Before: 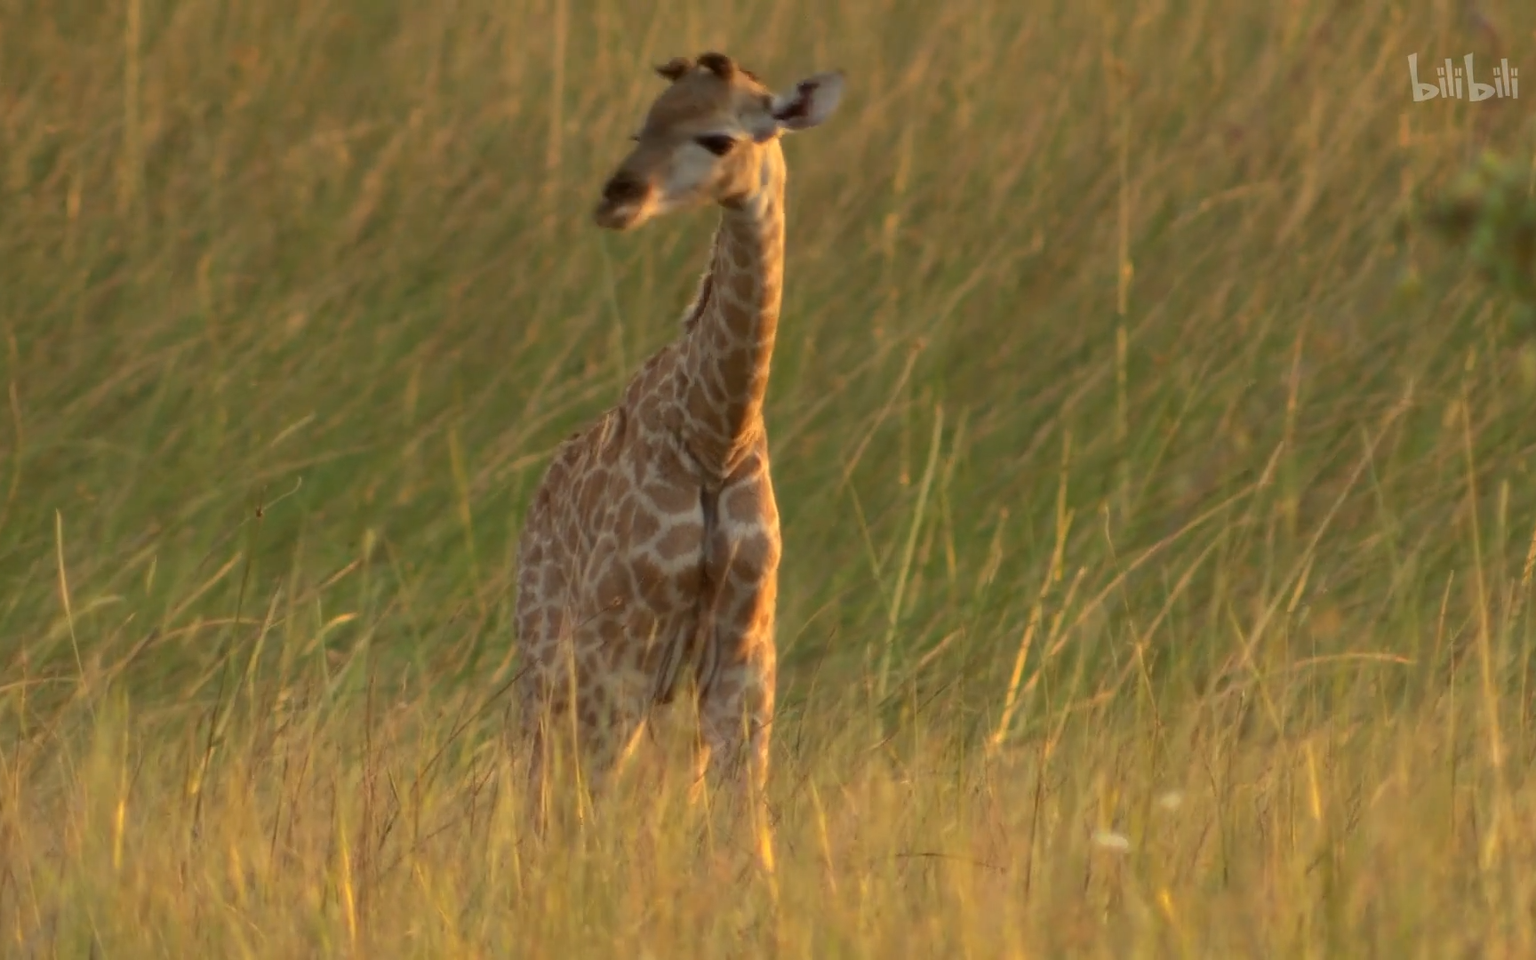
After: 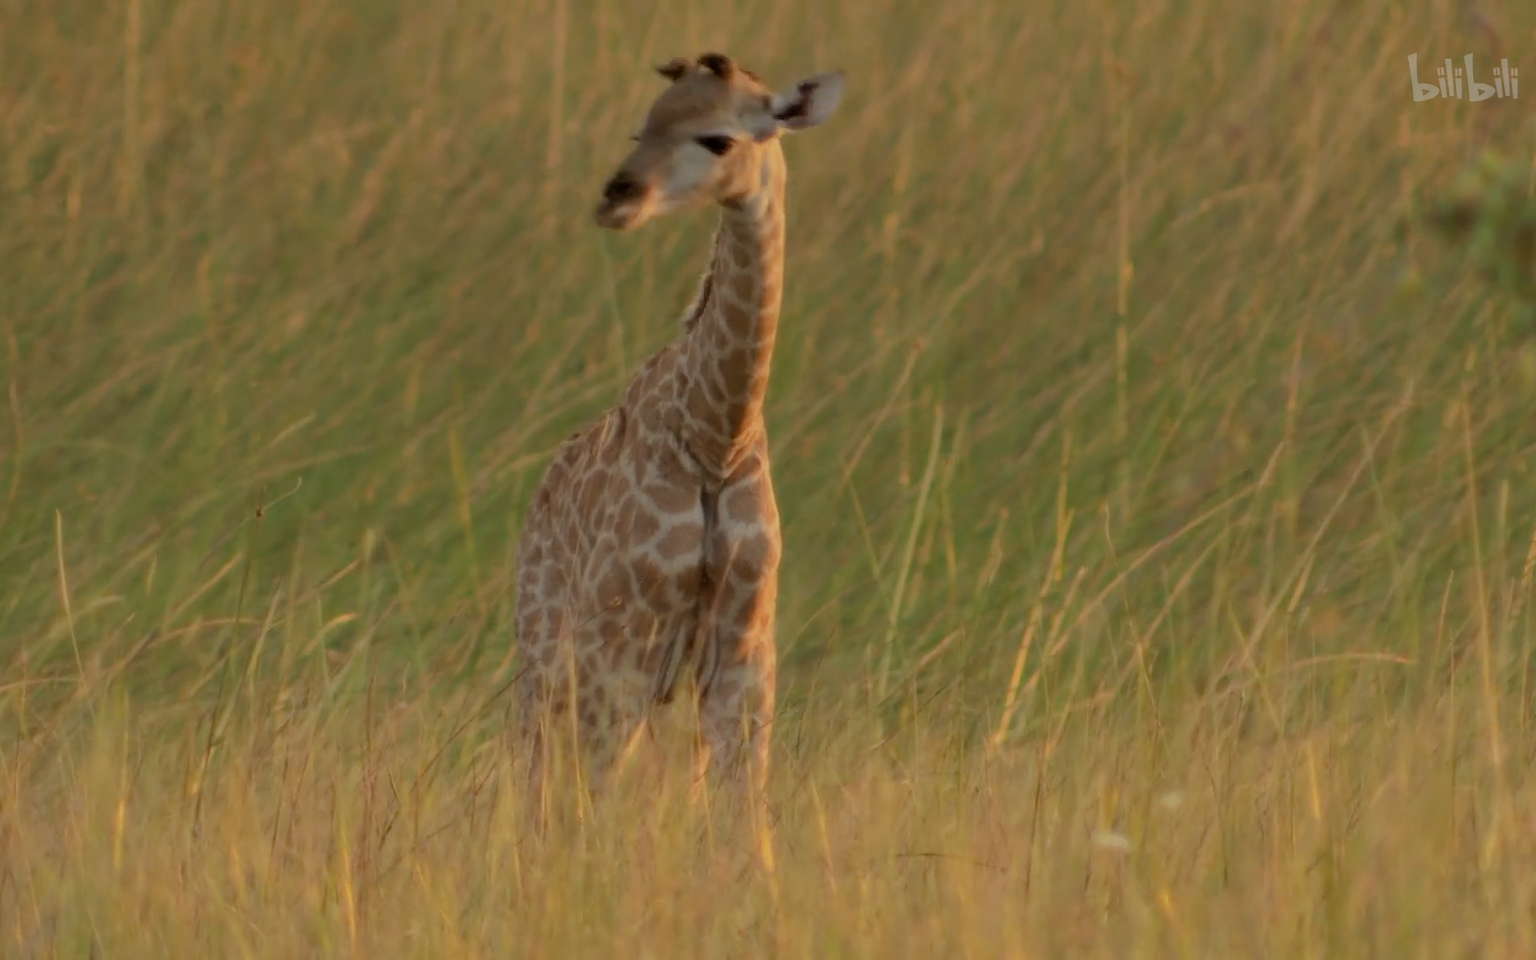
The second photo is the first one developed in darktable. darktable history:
filmic rgb: black relative exposure -6.59 EV, white relative exposure 4.73 EV, hardness 3.13, contrast 0.793, iterations of high-quality reconstruction 10
